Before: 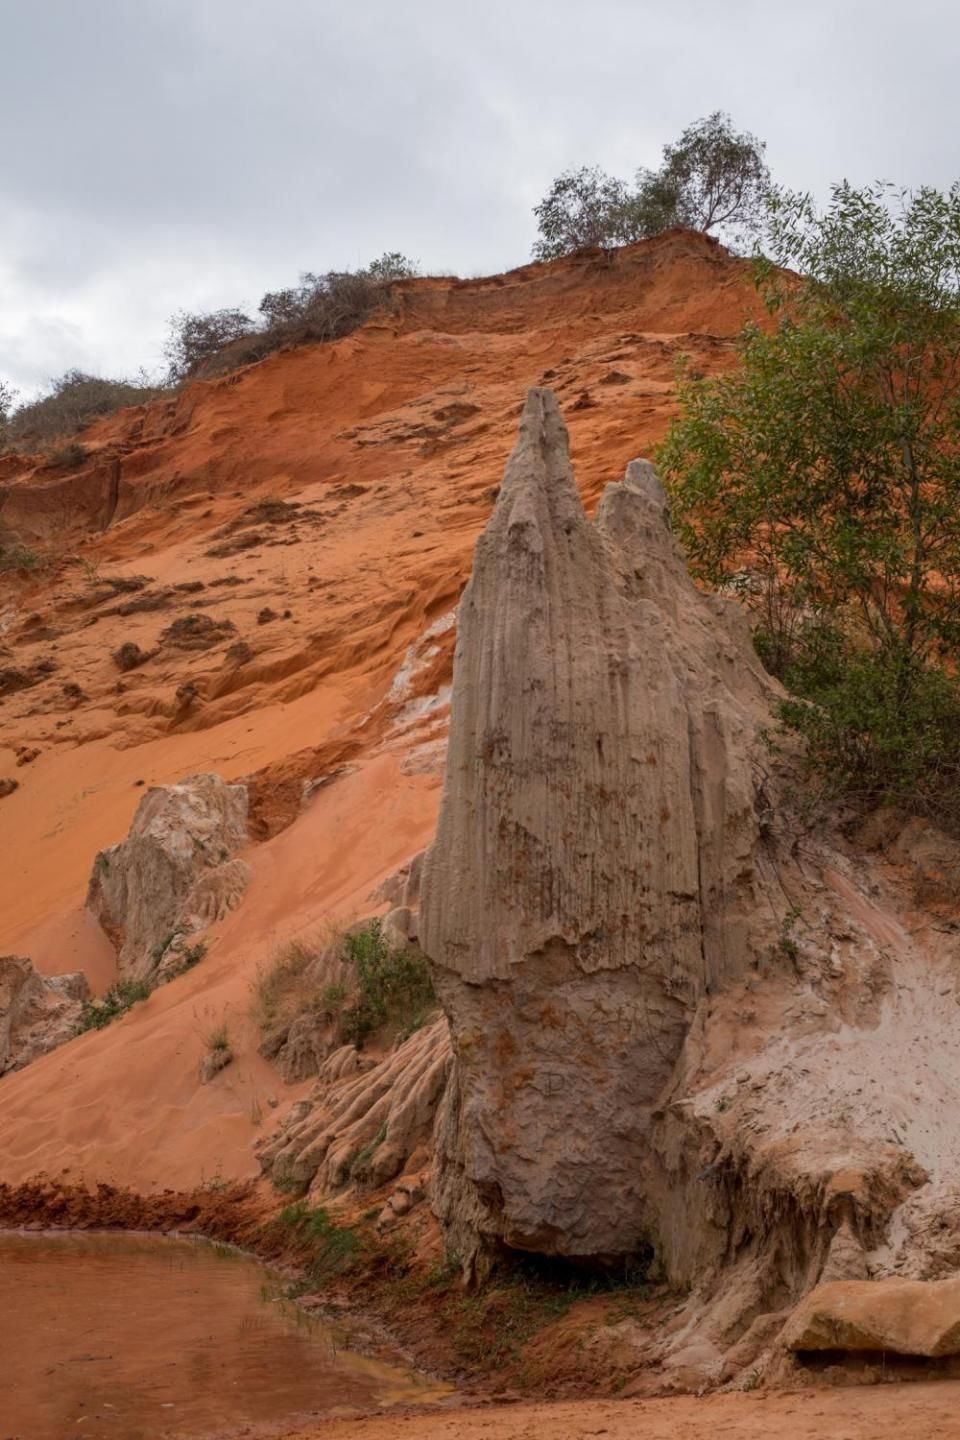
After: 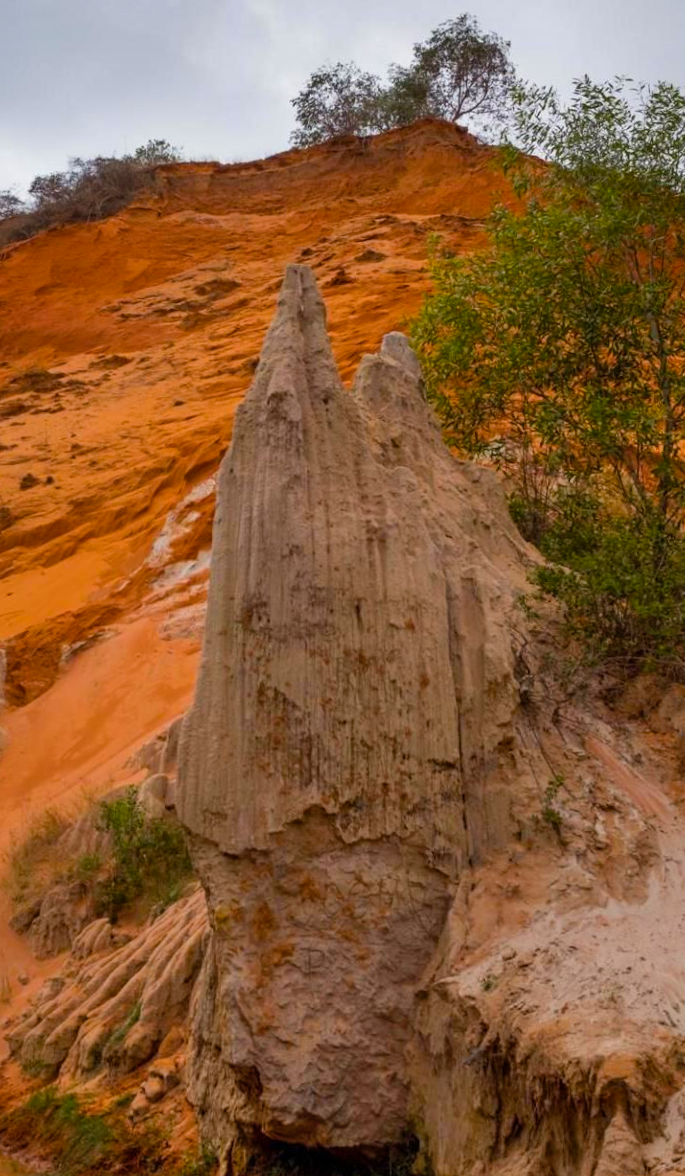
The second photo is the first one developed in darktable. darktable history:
shadows and highlights: soften with gaussian
crop: left 23.095%, top 5.827%, bottom 11.854%
color balance rgb: perceptual saturation grading › global saturation 30%, global vibrance 20%
rotate and perspective: rotation 0.215°, lens shift (vertical) -0.139, crop left 0.069, crop right 0.939, crop top 0.002, crop bottom 0.996
